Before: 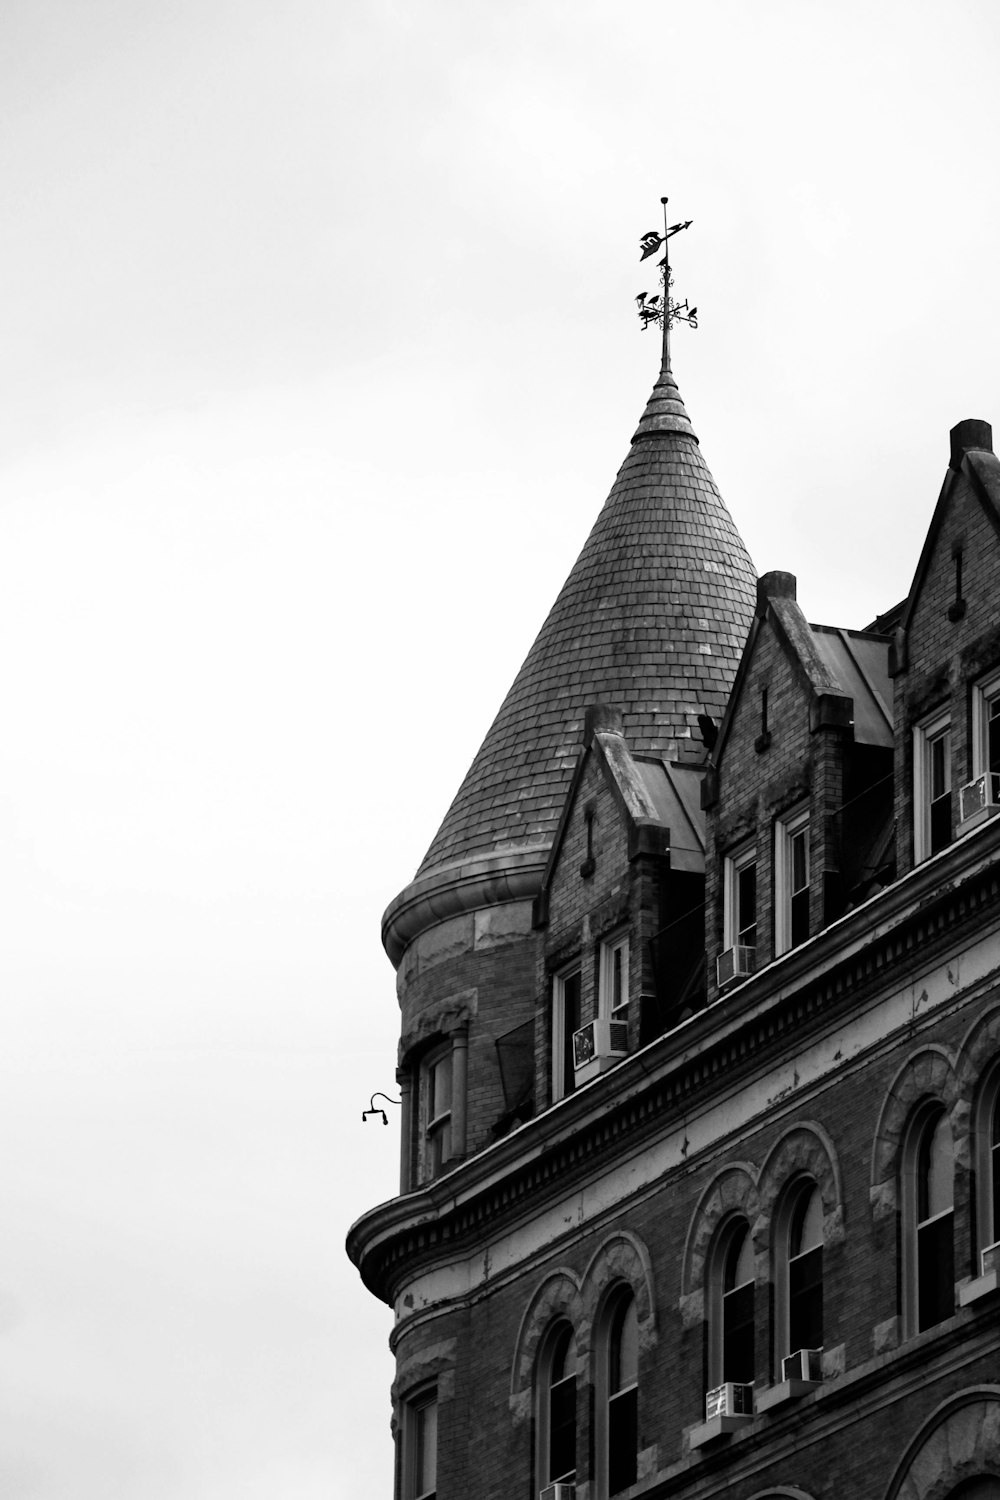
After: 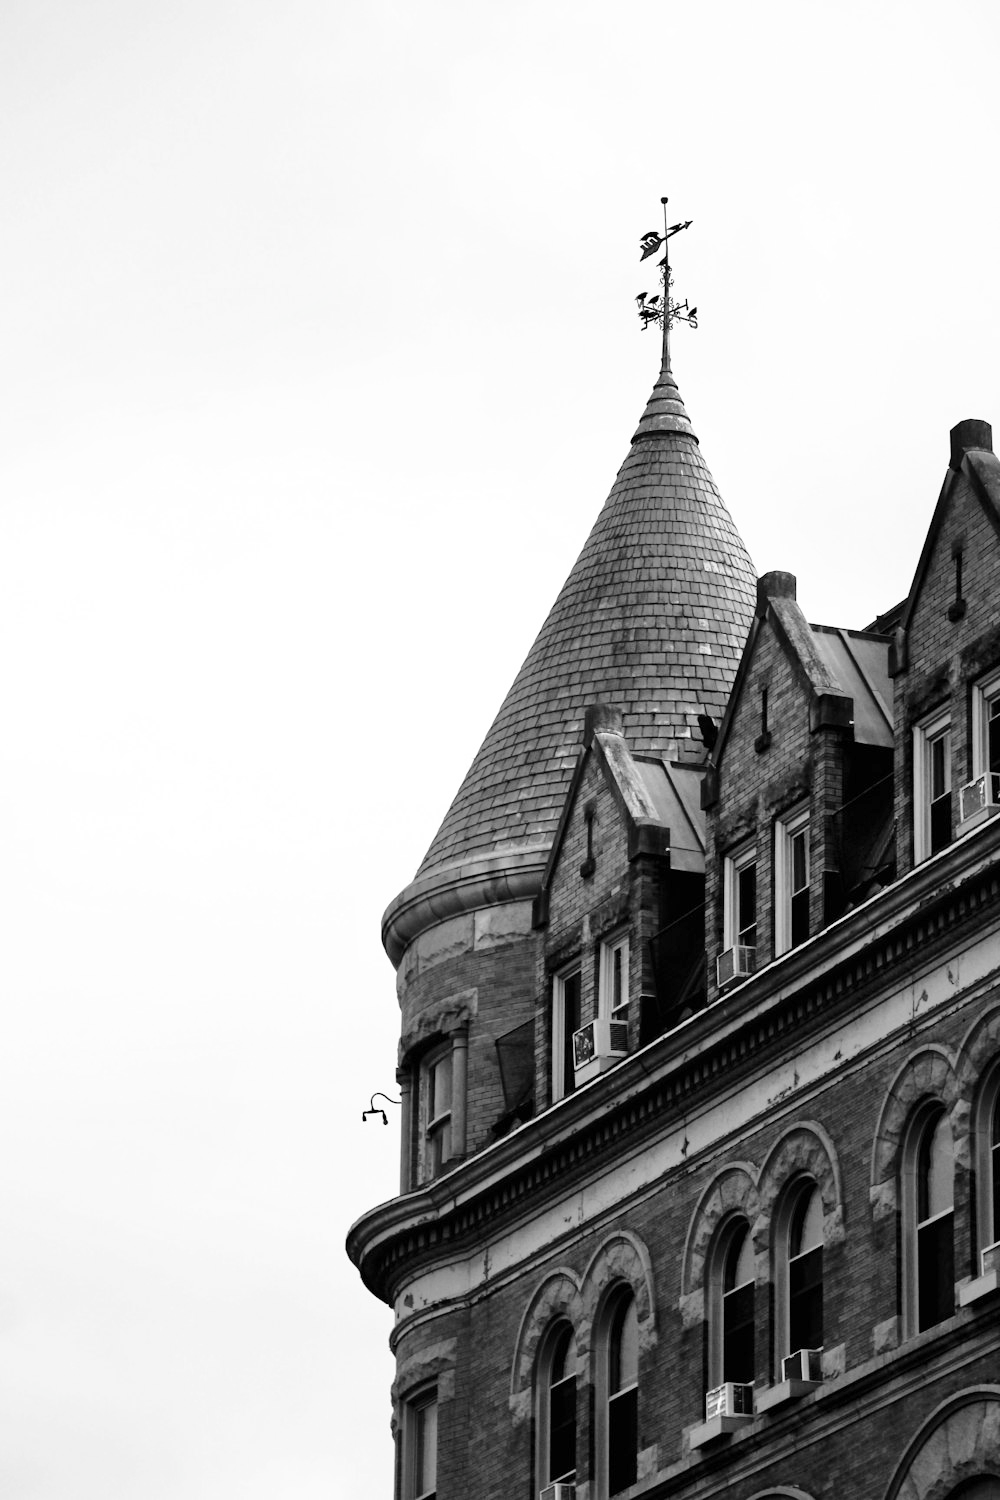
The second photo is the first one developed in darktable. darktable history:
exposure: compensate highlight preservation false
shadows and highlights: on, module defaults
base curve: curves: ch0 [(0, 0) (0.028, 0.03) (0.121, 0.232) (0.46, 0.748) (0.859, 0.968) (1, 1)], exposure shift 0.576, preserve colors none
